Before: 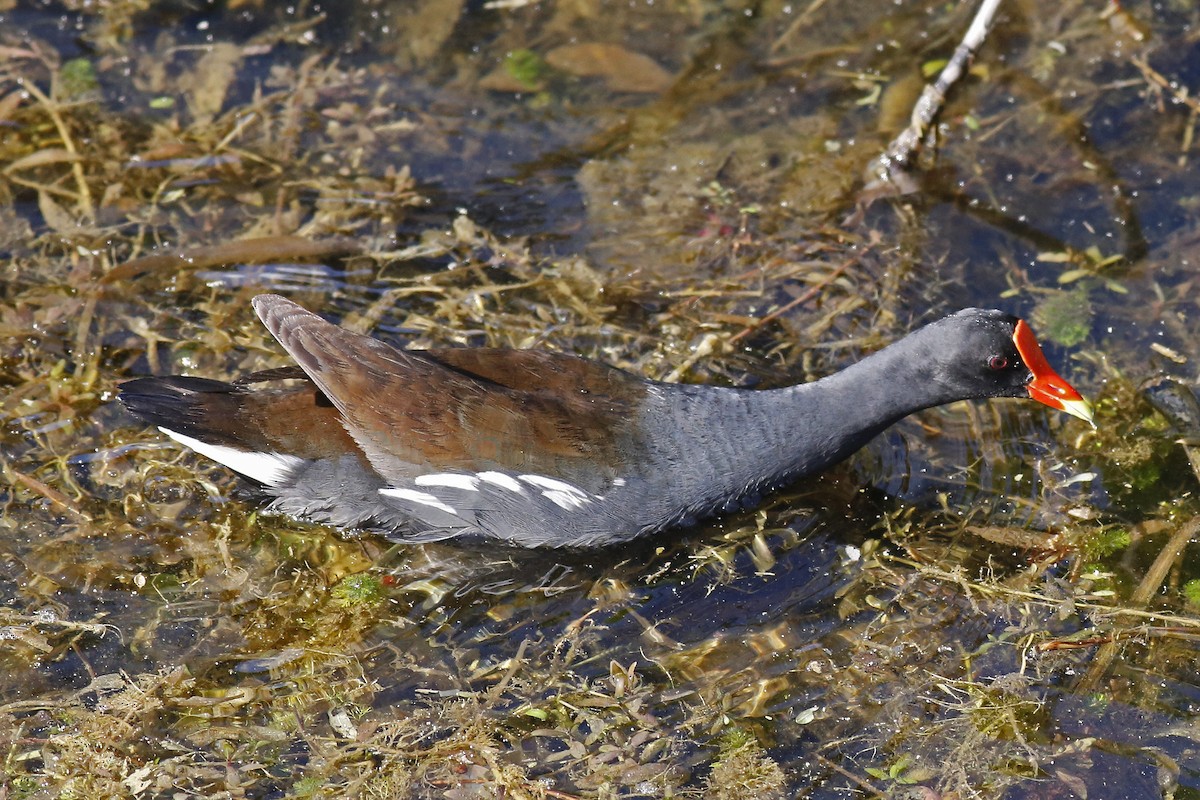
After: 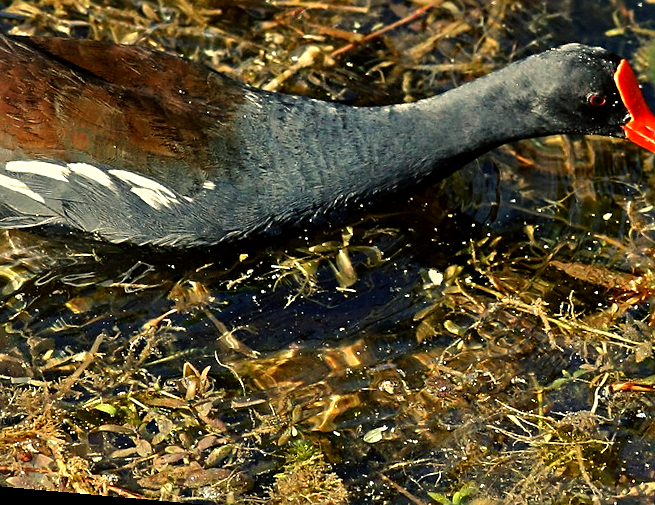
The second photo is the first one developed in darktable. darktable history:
crop: left 34.479%, top 38.822%, right 13.718%, bottom 5.172%
color balance: mode lift, gamma, gain (sRGB), lift [1.014, 0.966, 0.918, 0.87], gamma [0.86, 0.734, 0.918, 0.976], gain [1.063, 1.13, 1.063, 0.86]
sharpen: on, module defaults
rotate and perspective: rotation 5.12°, automatic cropping off
white balance: red 0.986, blue 1.01
